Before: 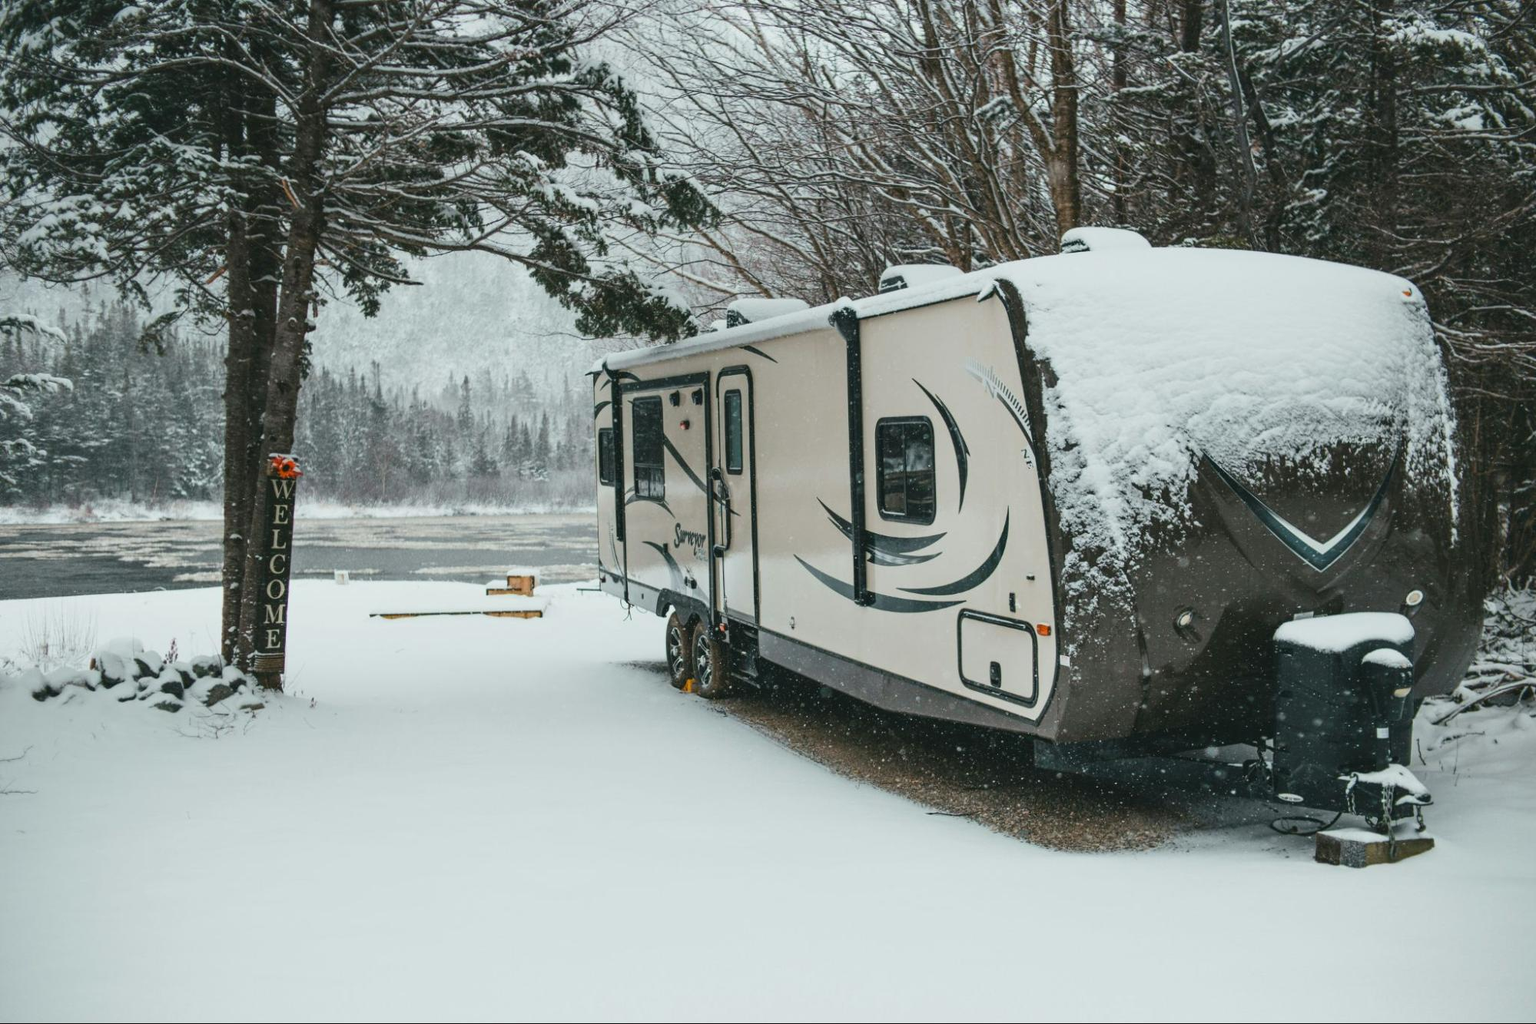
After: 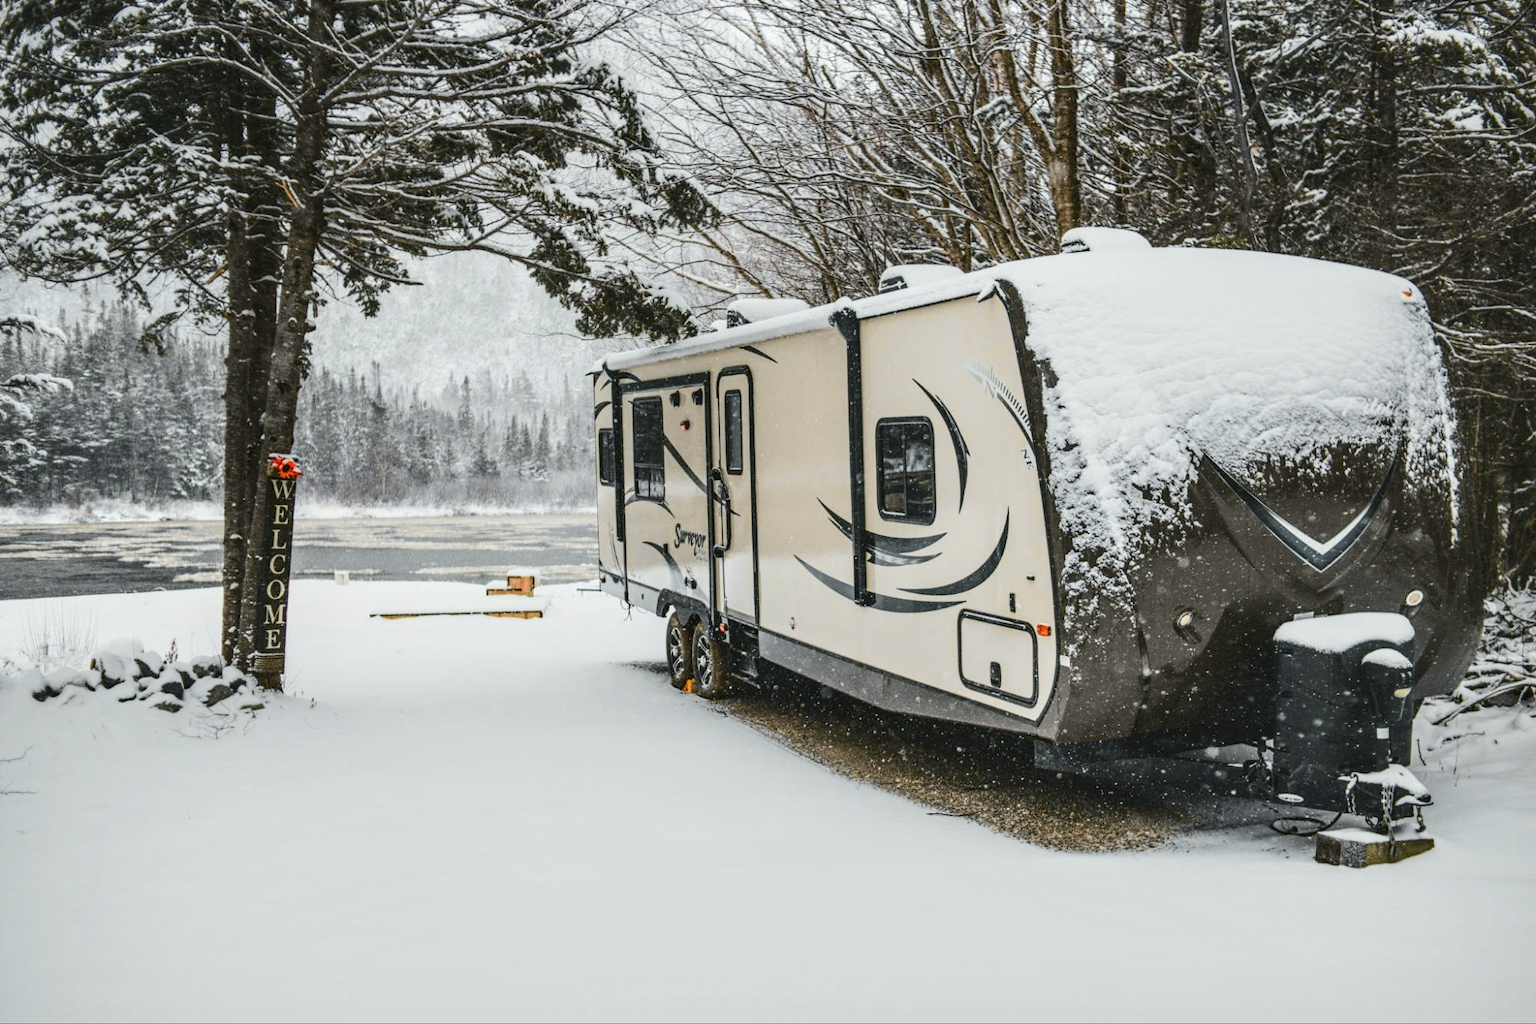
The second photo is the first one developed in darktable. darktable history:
tone curve: curves: ch0 [(0, 0) (0.239, 0.248) (0.508, 0.606) (0.828, 0.878) (1, 1)]; ch1 [(0, 0) (0.401, 0.42) (0.442, 0.47) (0.492, 0.498) (0.511, 0.516) (0.555, 0.586) (0.681, 0.739) (1, 1)]; ch2 [(0, 0) (0.411, 0.433) (0.5, 0.504) (0.545, 0.574) (1, 1)], color space Lab, independent channels, preserve colors none
local contrast: detail 130%
sharpen: radius 2.883, amount 0.868, threshold 47.523
tone equalizer: on, module defaults
contrast brightness saturation: saturation -0.04
